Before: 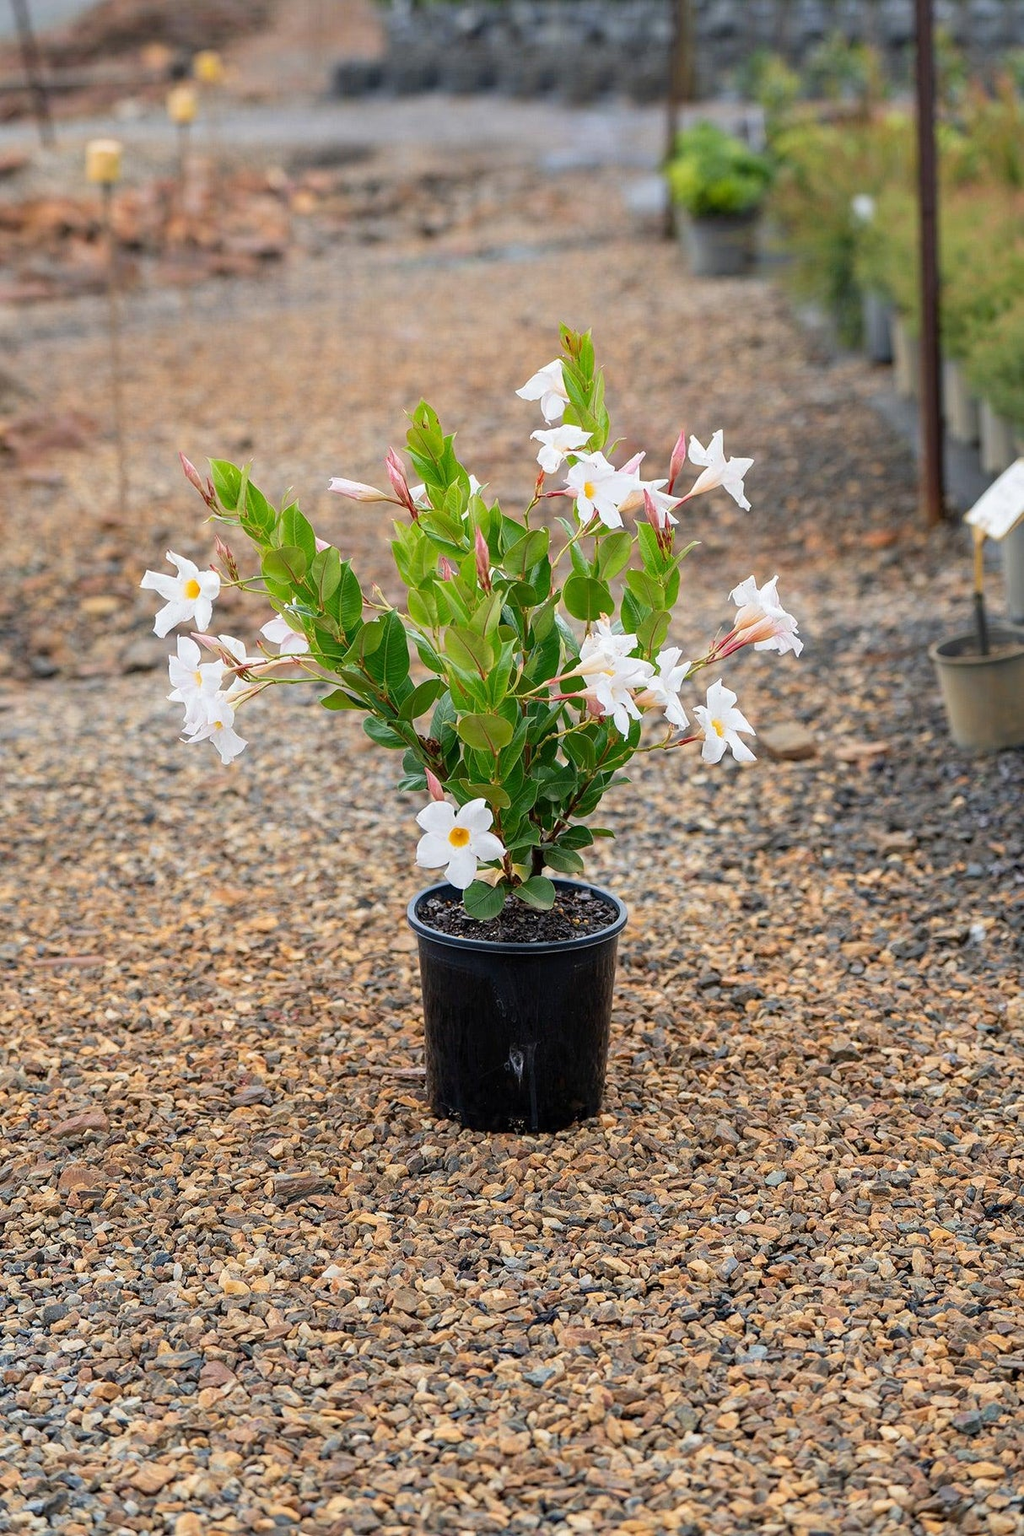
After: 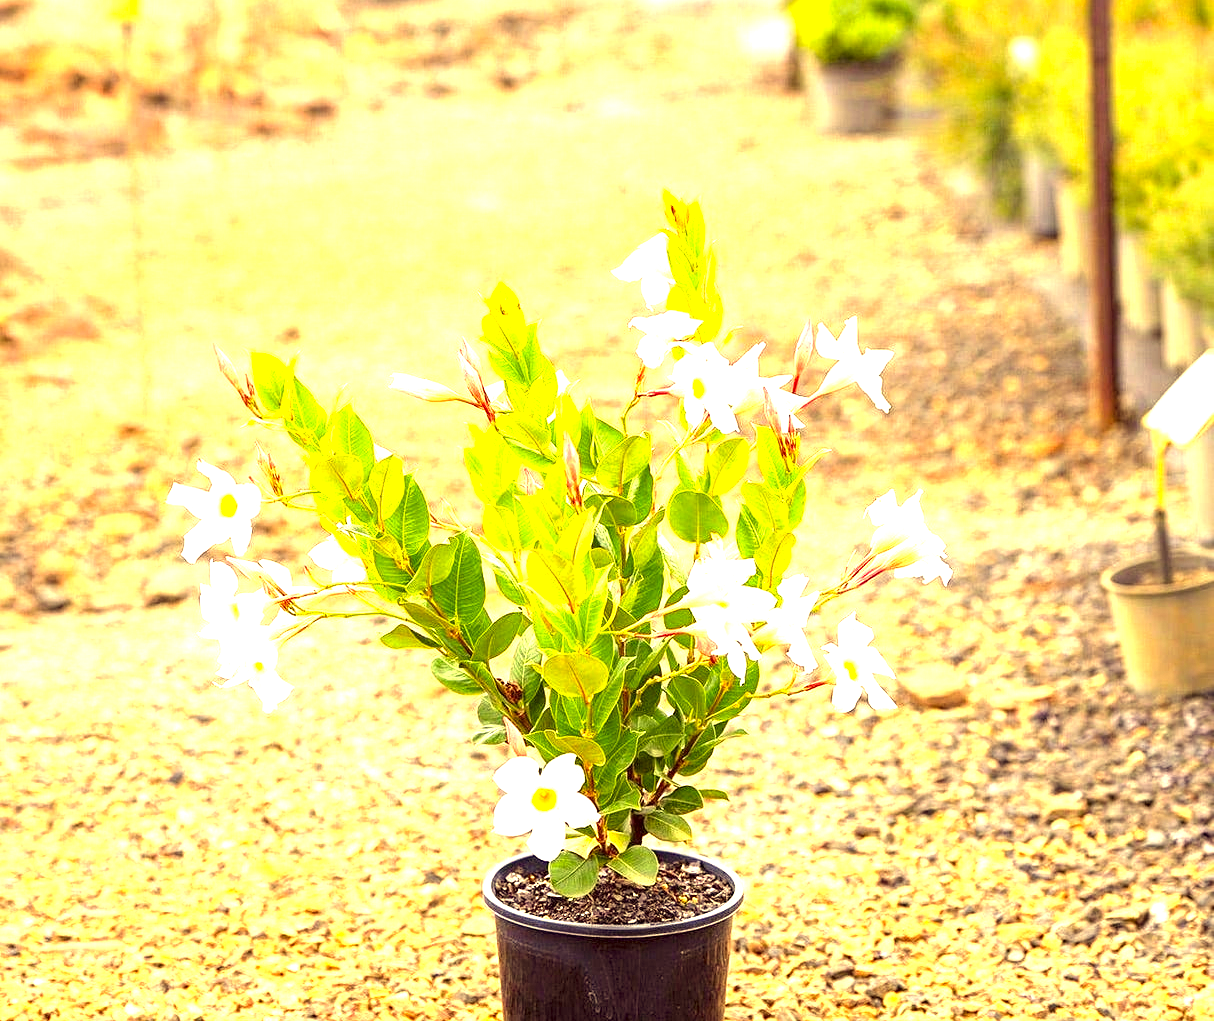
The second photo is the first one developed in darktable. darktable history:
color correction: highlights a* 10.12, highlights b* 39.04, shadows a* 14.62, shadows b* 3.37
exposure: exposure 2.04 EV, compensate highlight preservation false
sharpen: amount 0.2
local contrast: highlights 100%, shadows 100%, detail 120%, midtone range 0.2
crop and rotate: top 10.605%, bottom 33.274%
